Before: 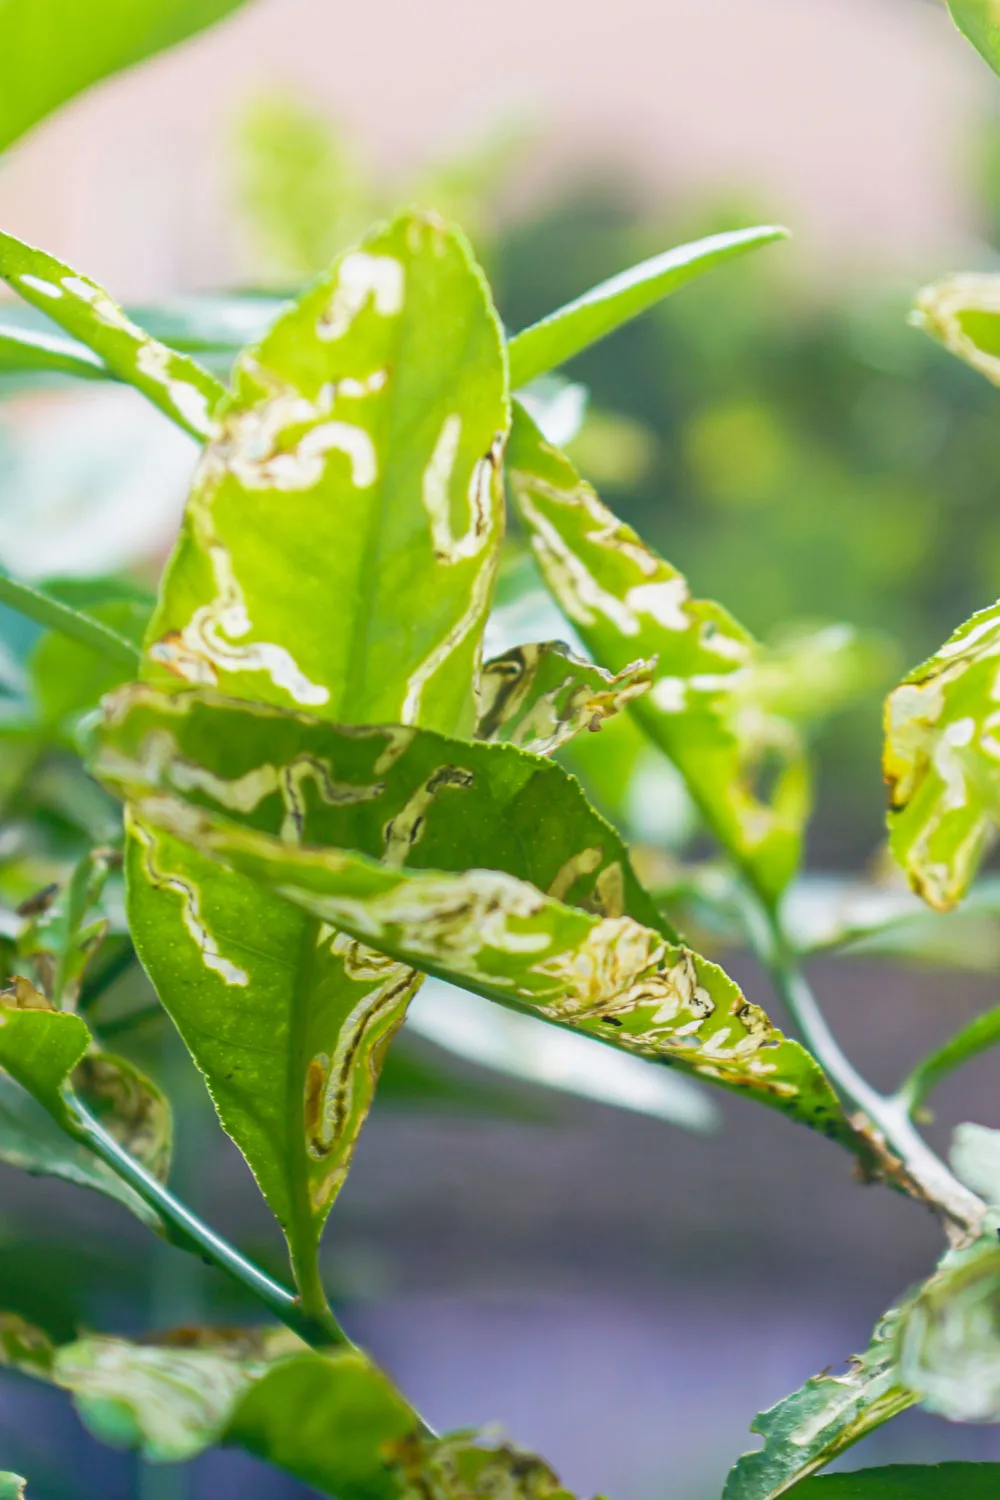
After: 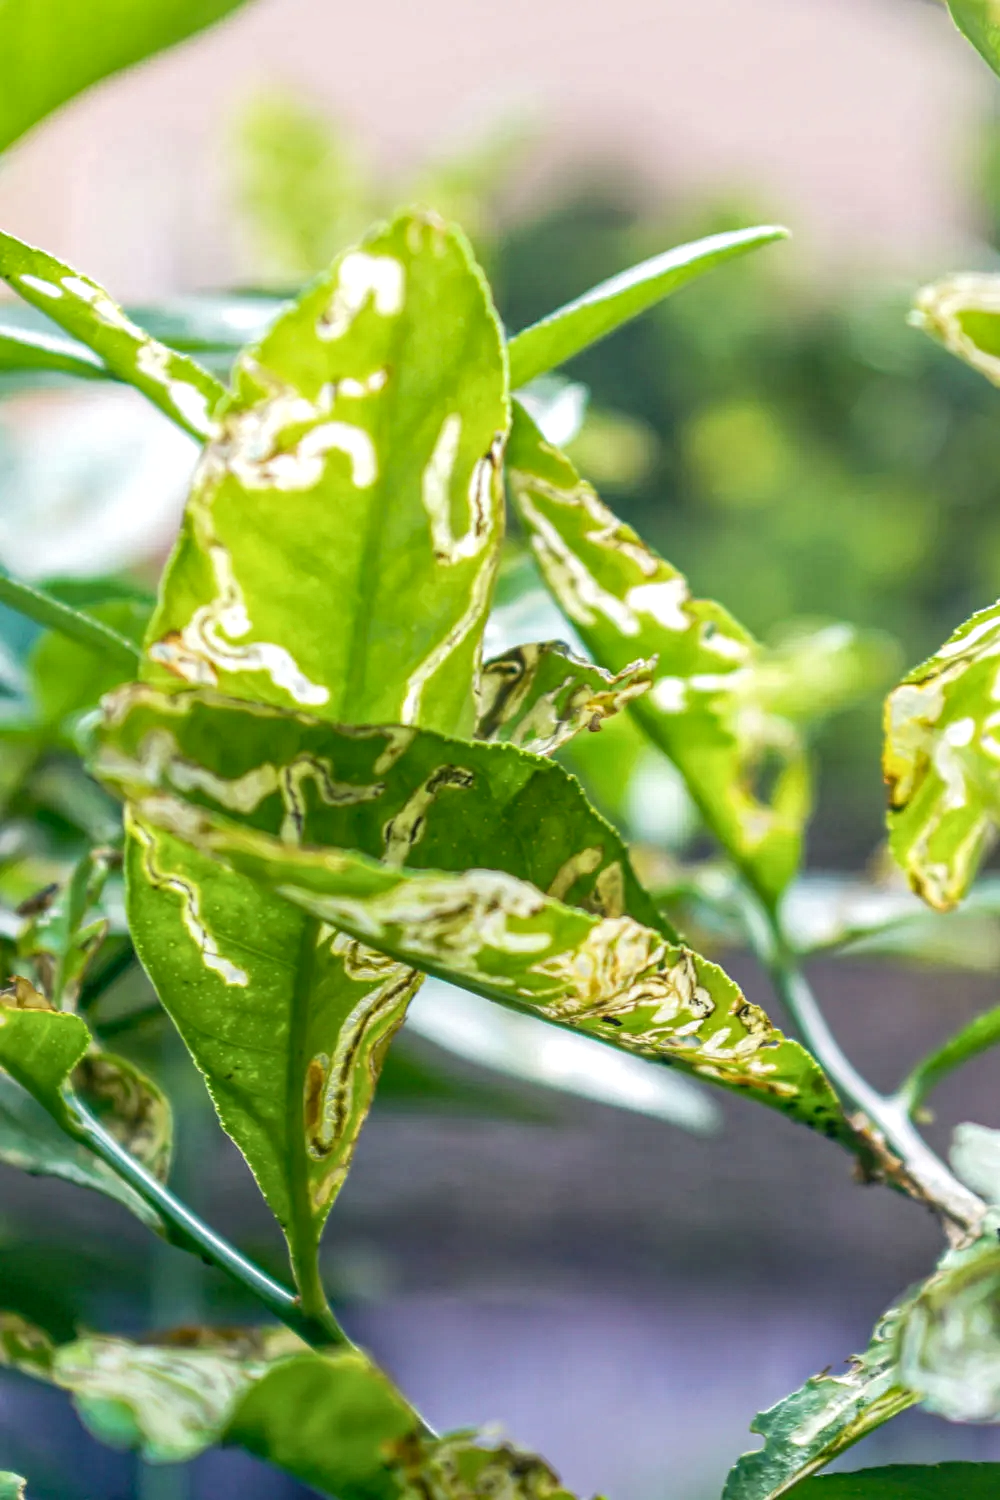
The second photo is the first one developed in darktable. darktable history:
exposure: compensate exposure bias true, compensate highlight preservation false
local contrast: highlights 103%, shadows 98%, detail 201%, midtone range 0.2
